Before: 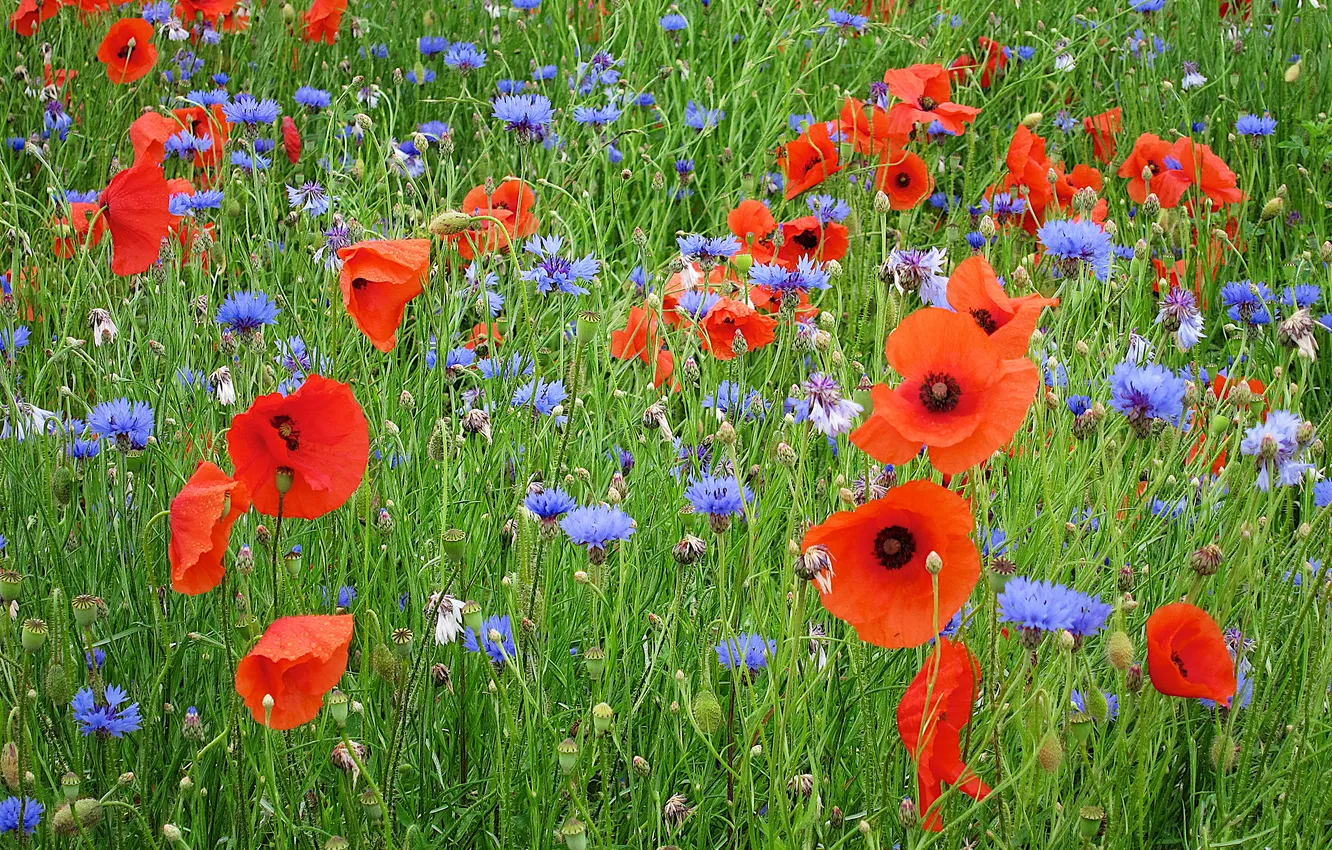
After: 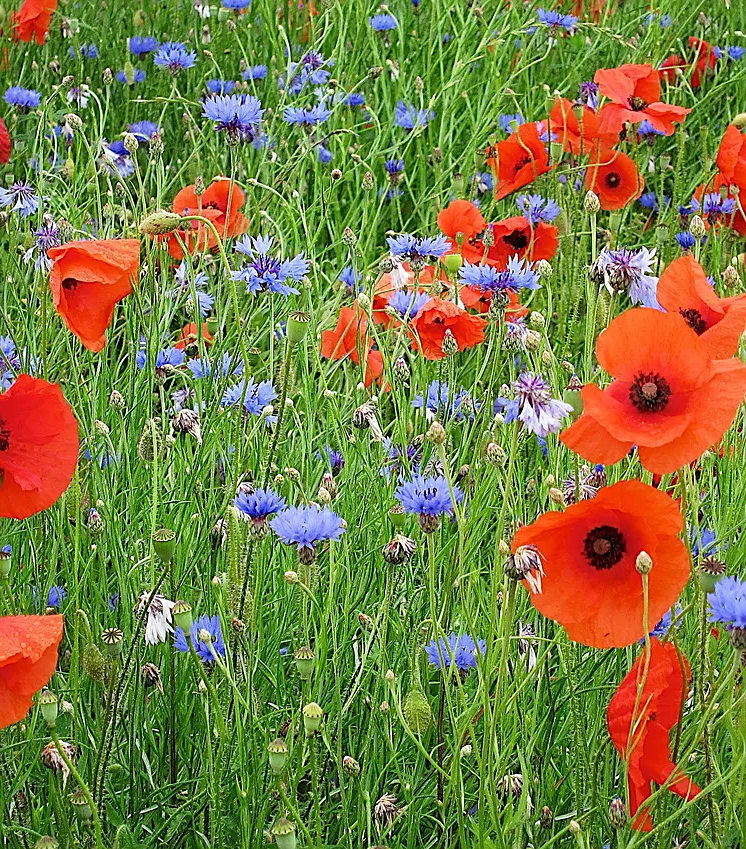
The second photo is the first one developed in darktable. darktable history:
crop: left 21.832%, right 22.103%, bottom 0.009%
sharpen: on, module defaults
